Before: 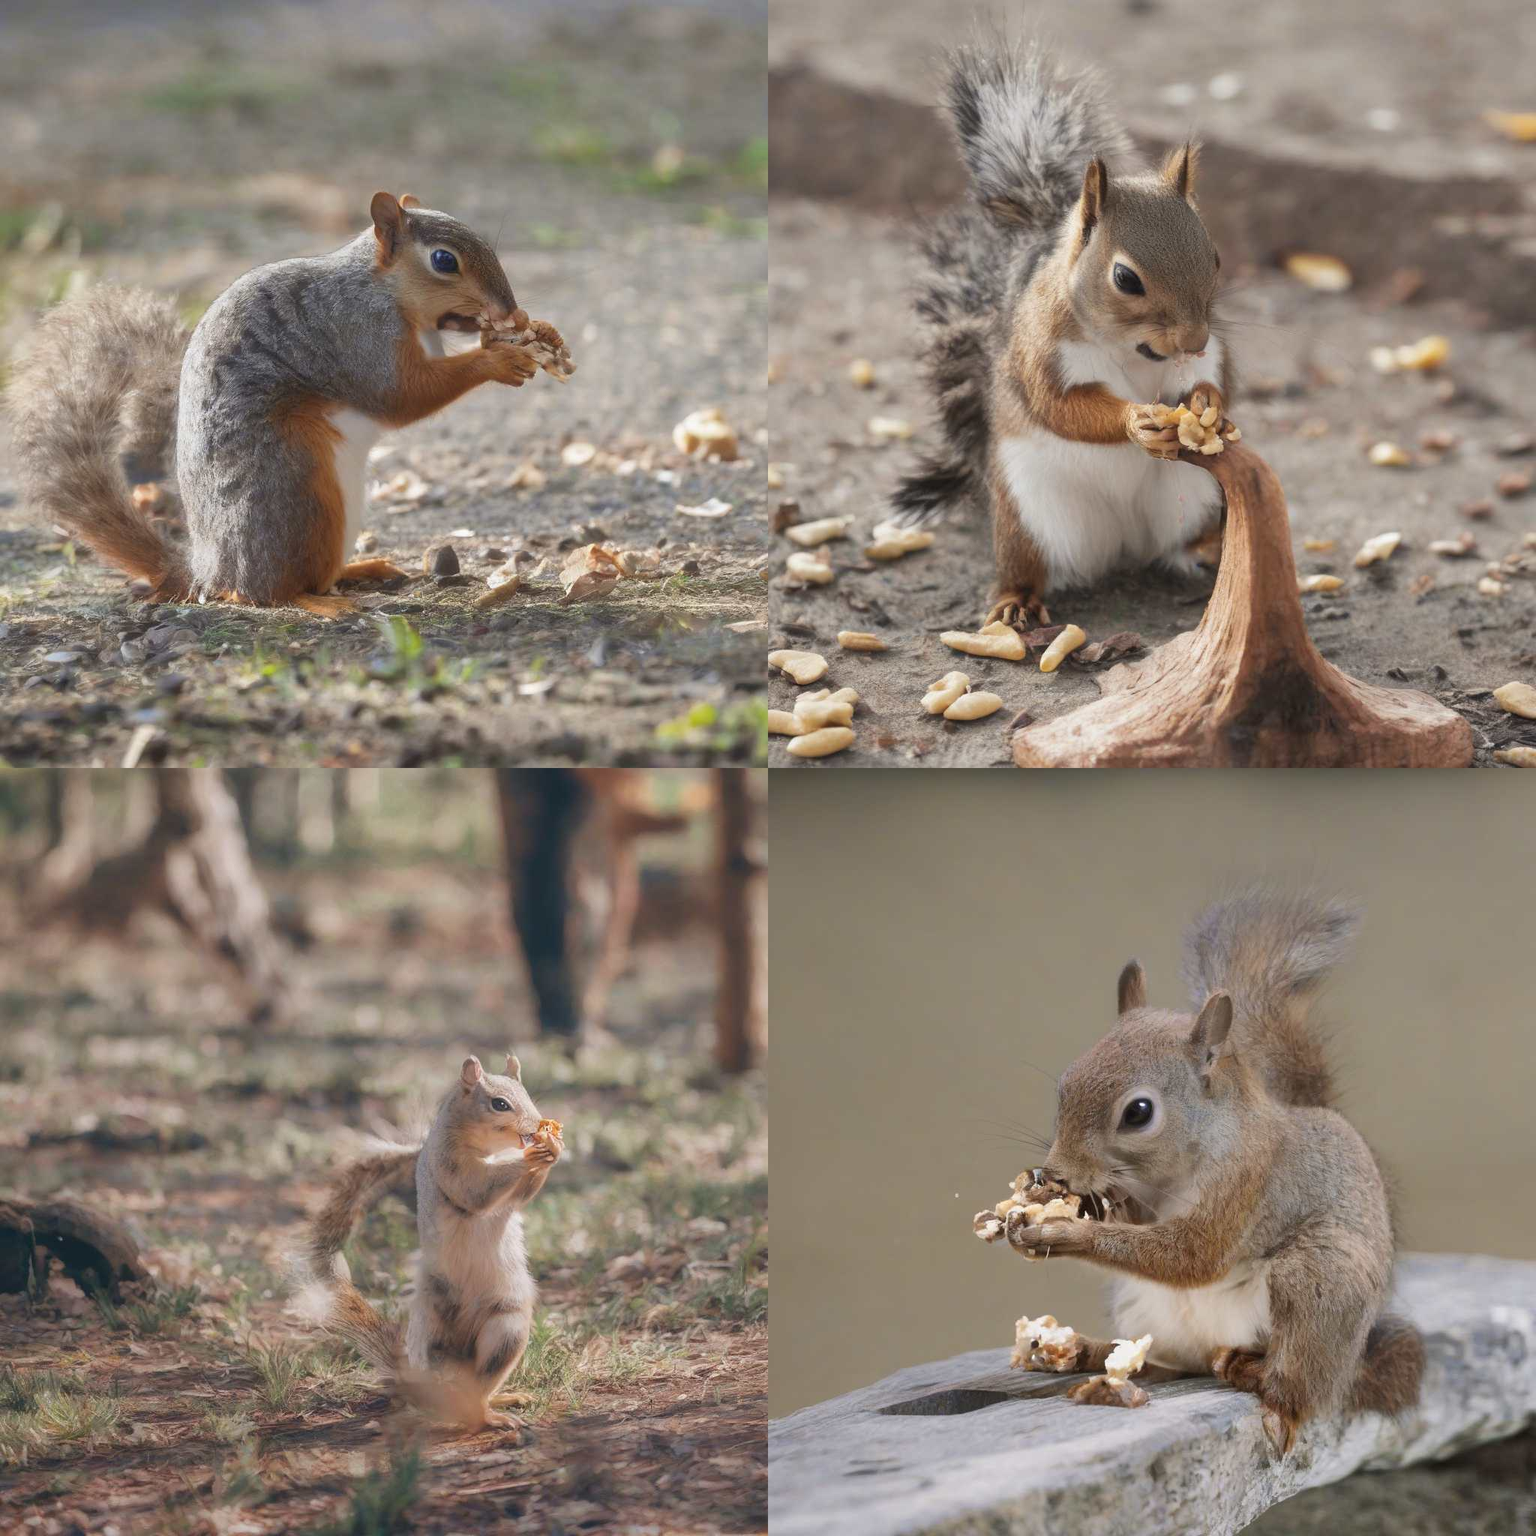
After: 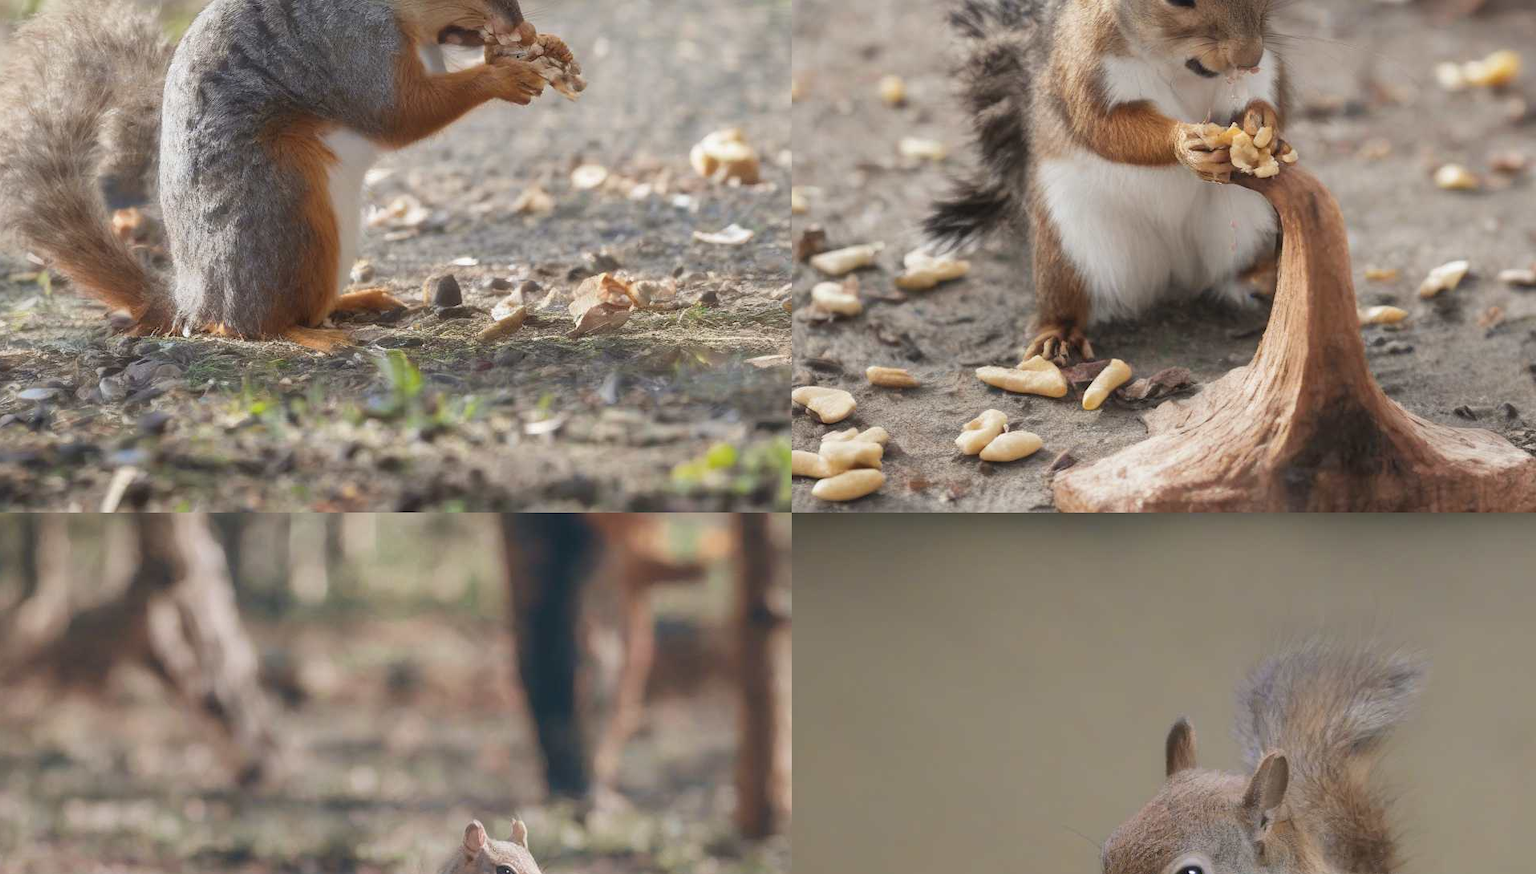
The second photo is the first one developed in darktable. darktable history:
crop: left 1.824%, top 18.827%, right 4.631%, bottom 27.838%
